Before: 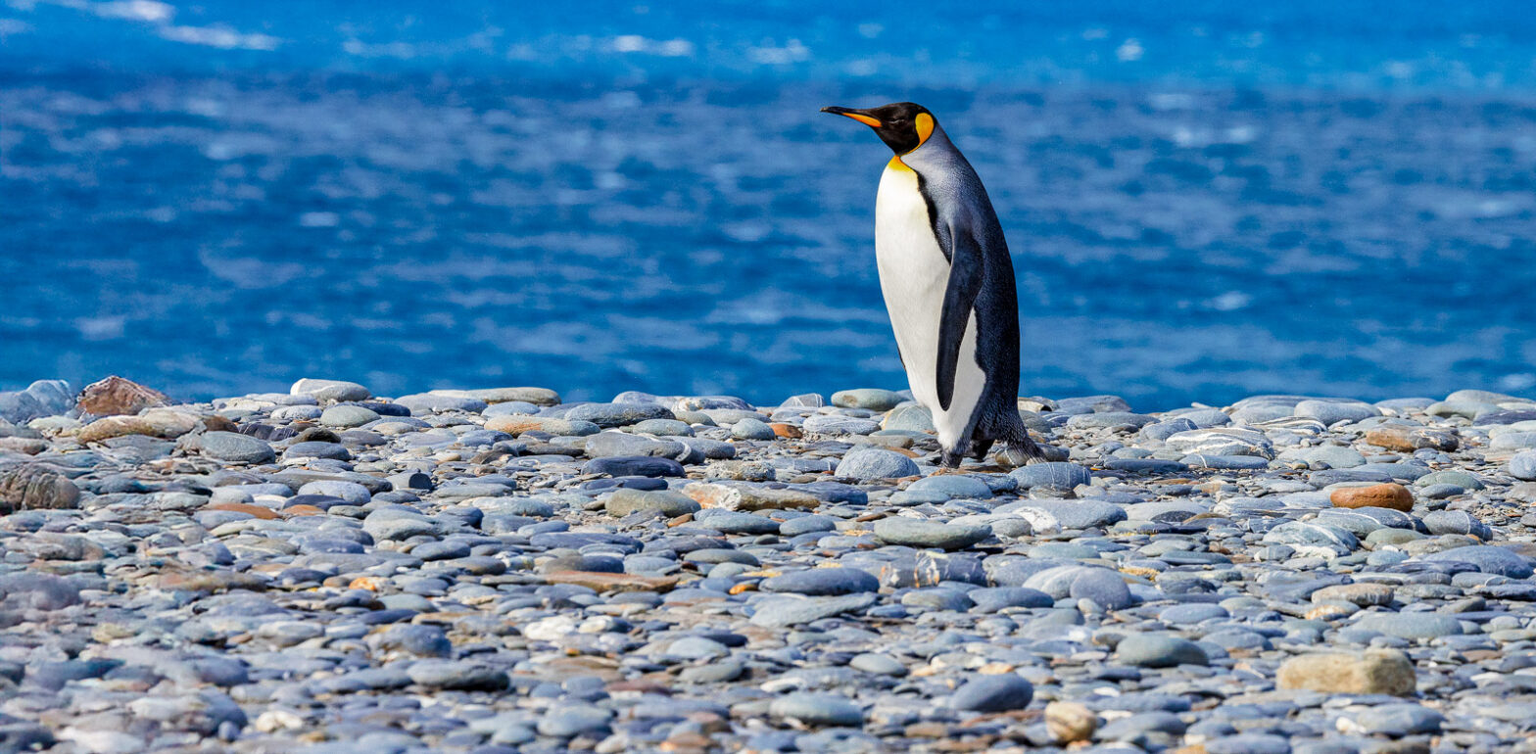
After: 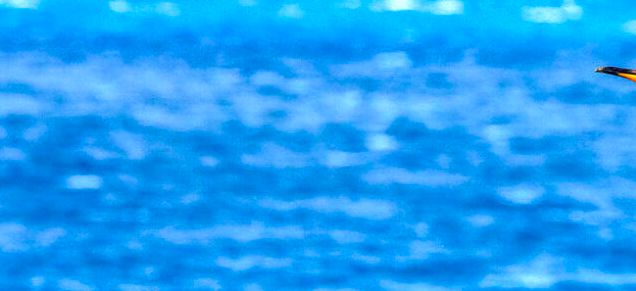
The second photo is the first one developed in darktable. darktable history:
exposure: black level correction 0.001, exposure 1.129 EV, compensate exposure bias true, compensate highlight preservation false
crop: left 15.452%, top 5.459%, right 43.956%, bottom 56.62%
color balance rgb: perceptual saturation grading › global saturation 10%, global vibrance 10%
